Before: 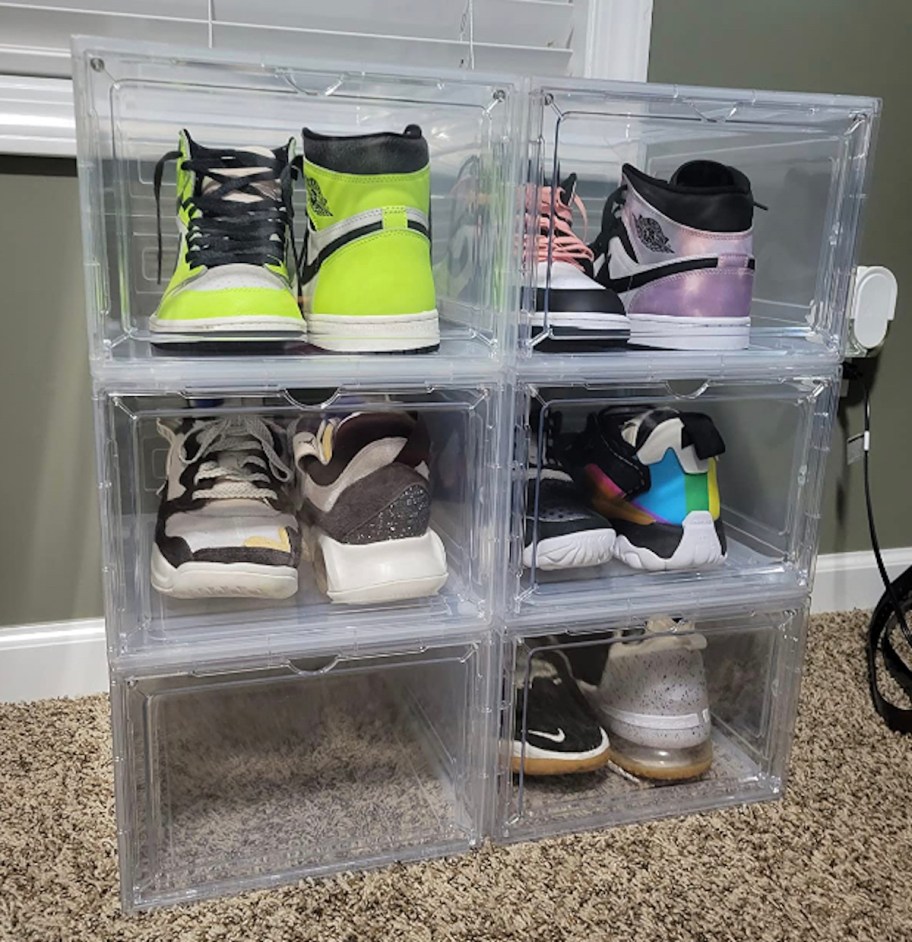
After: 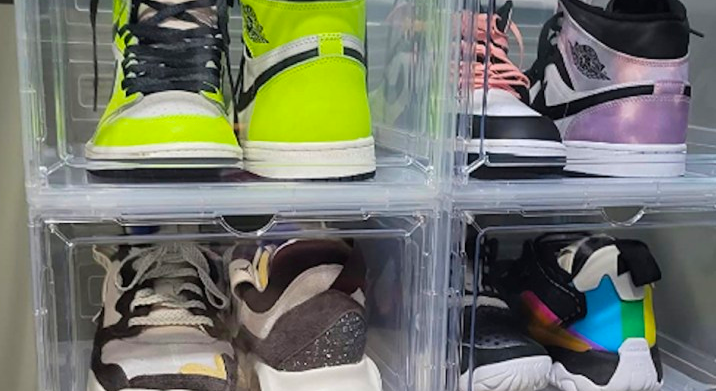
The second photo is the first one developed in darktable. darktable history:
color balance rgb: perceptual saturation grading › global saturation 20%, global vibrance 20%
crop: left 7.036%, top 18.398%, right 14.379%, bottom 40.043%
